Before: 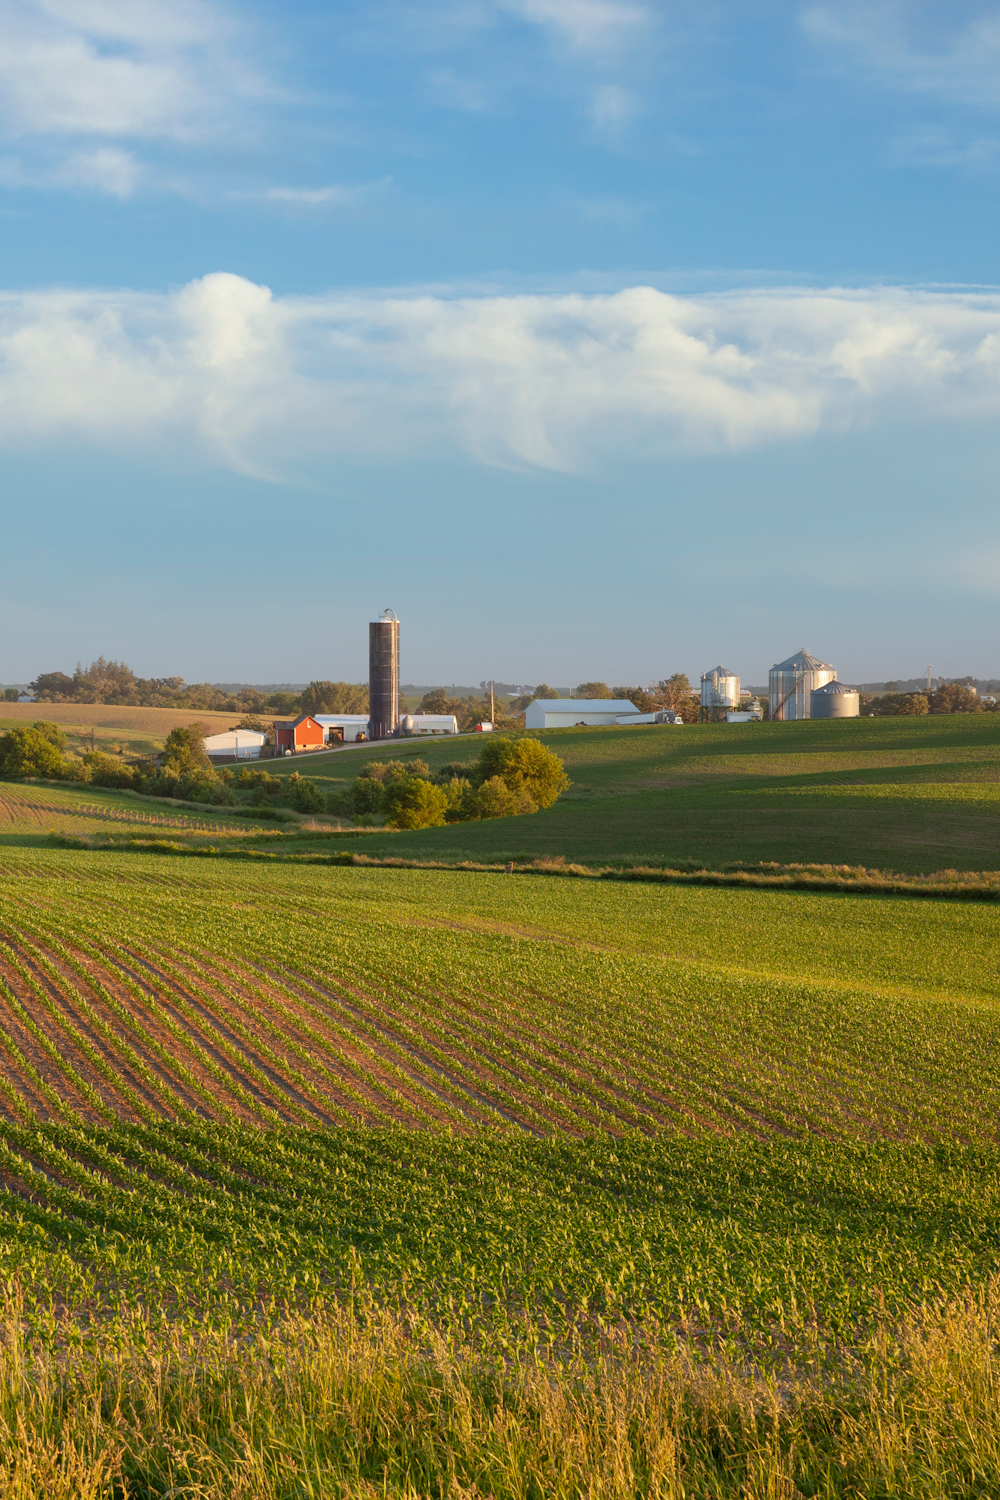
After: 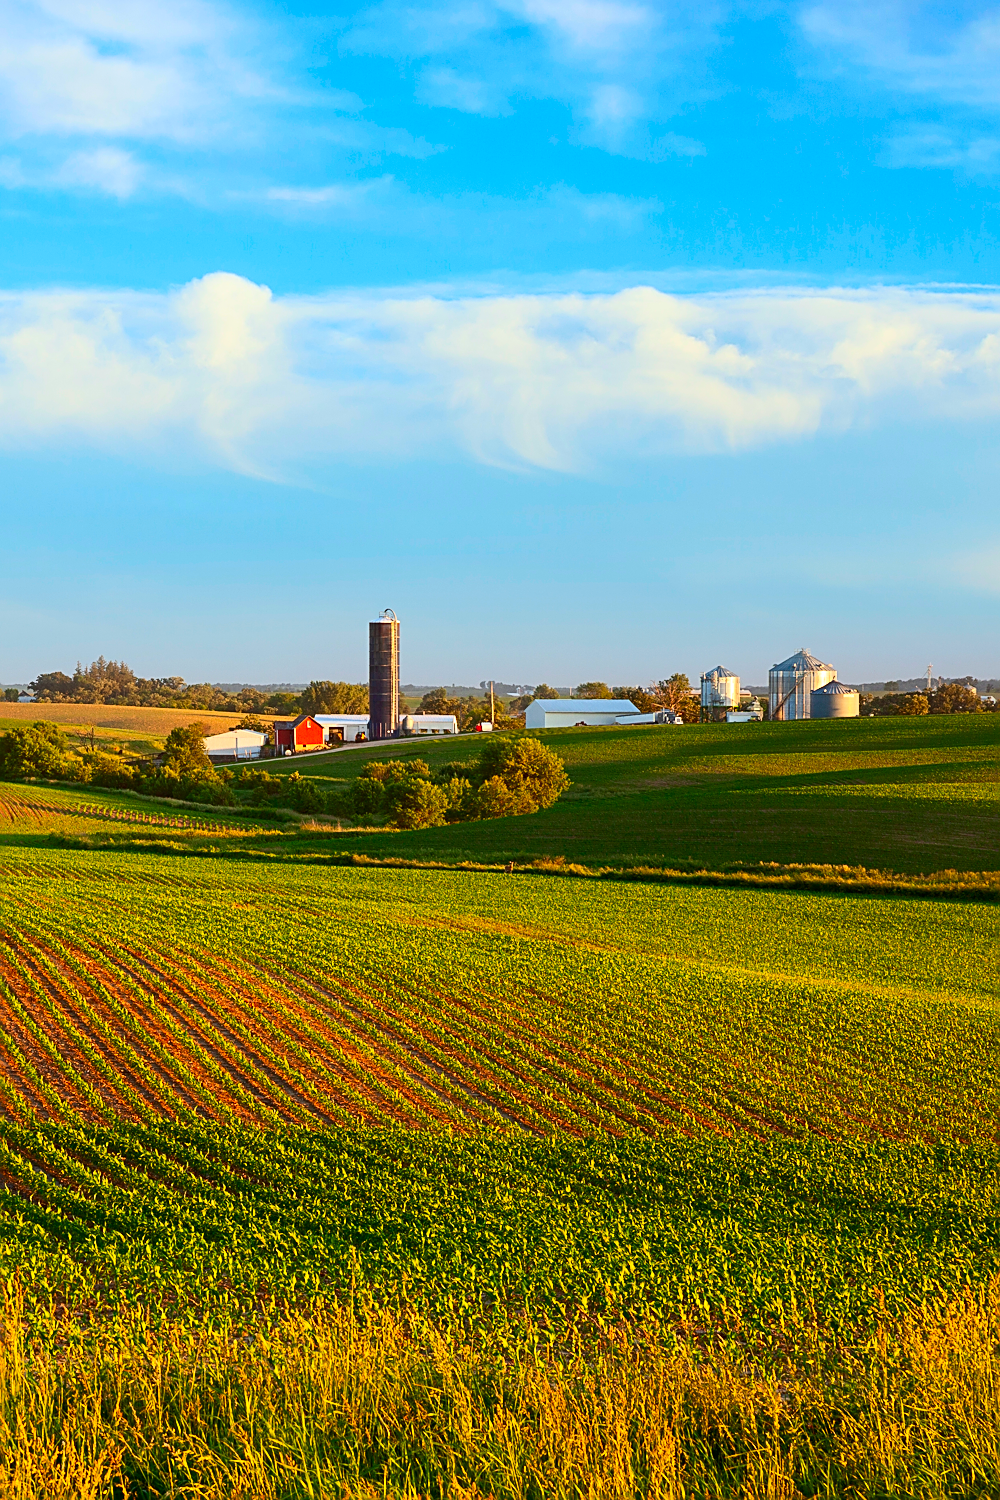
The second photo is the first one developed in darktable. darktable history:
sharpen: amount 0.901
contrast brightness saturation: contrast 0.26, brightness 0.02, saturation 0.87
